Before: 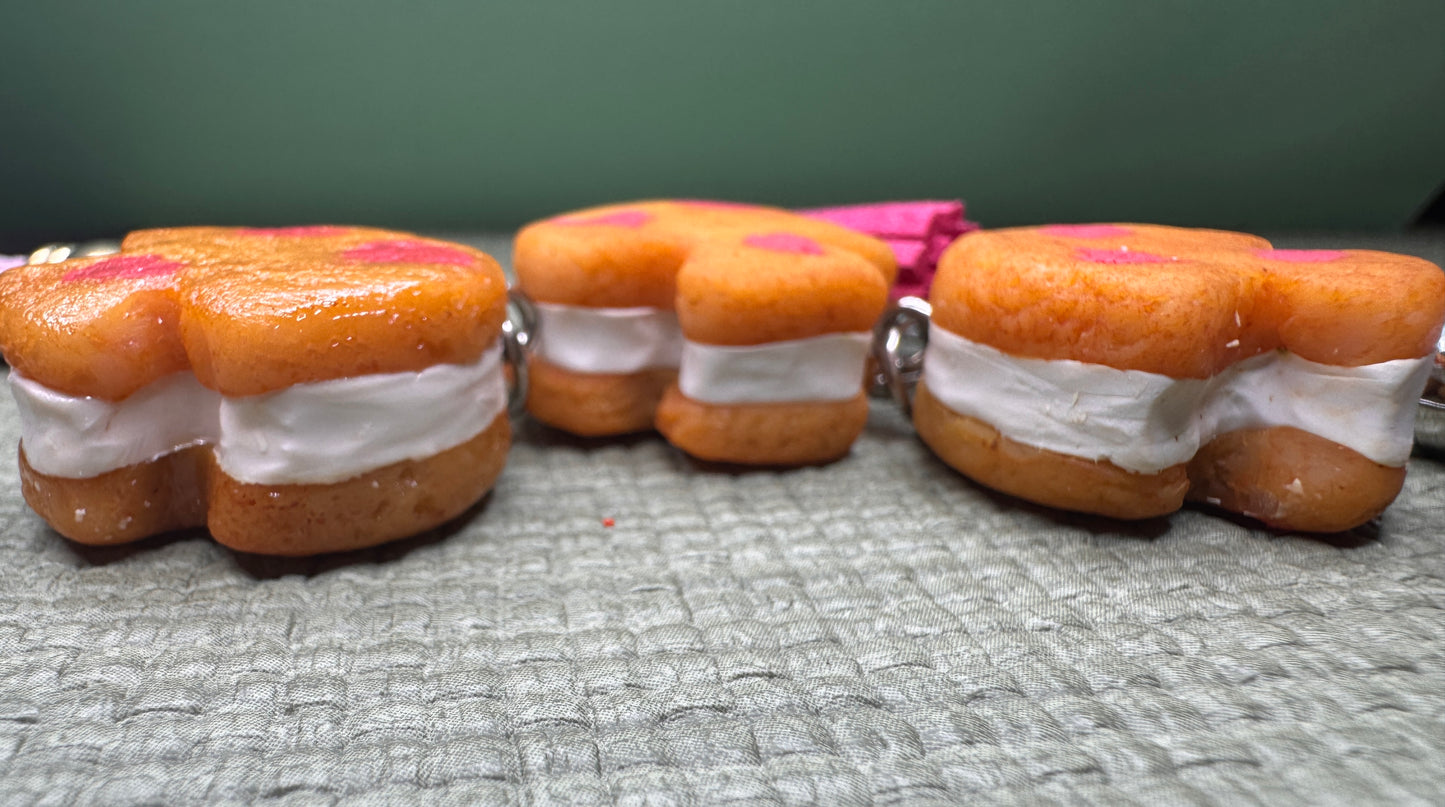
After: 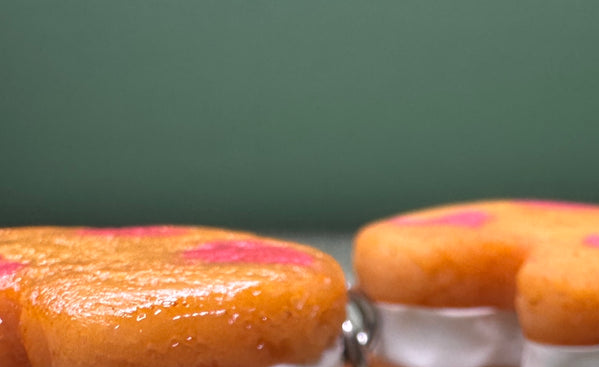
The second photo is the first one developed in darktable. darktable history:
crop and rotate: left 11.096%, top 0.114%, right 47.444%, bottom 54.355%
